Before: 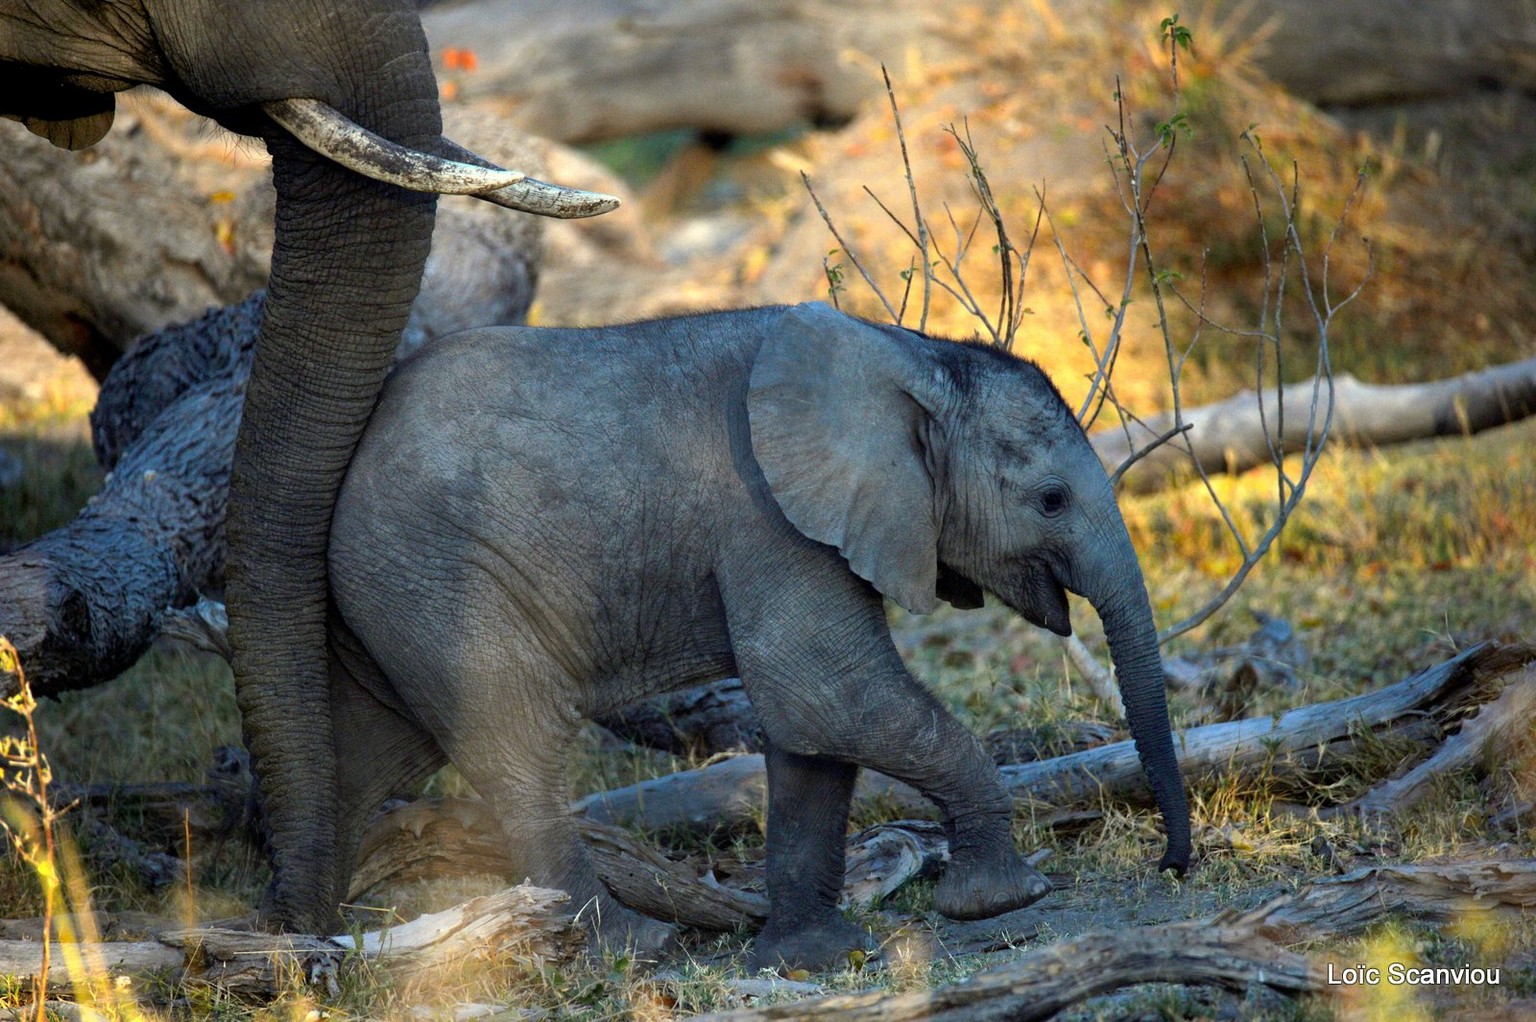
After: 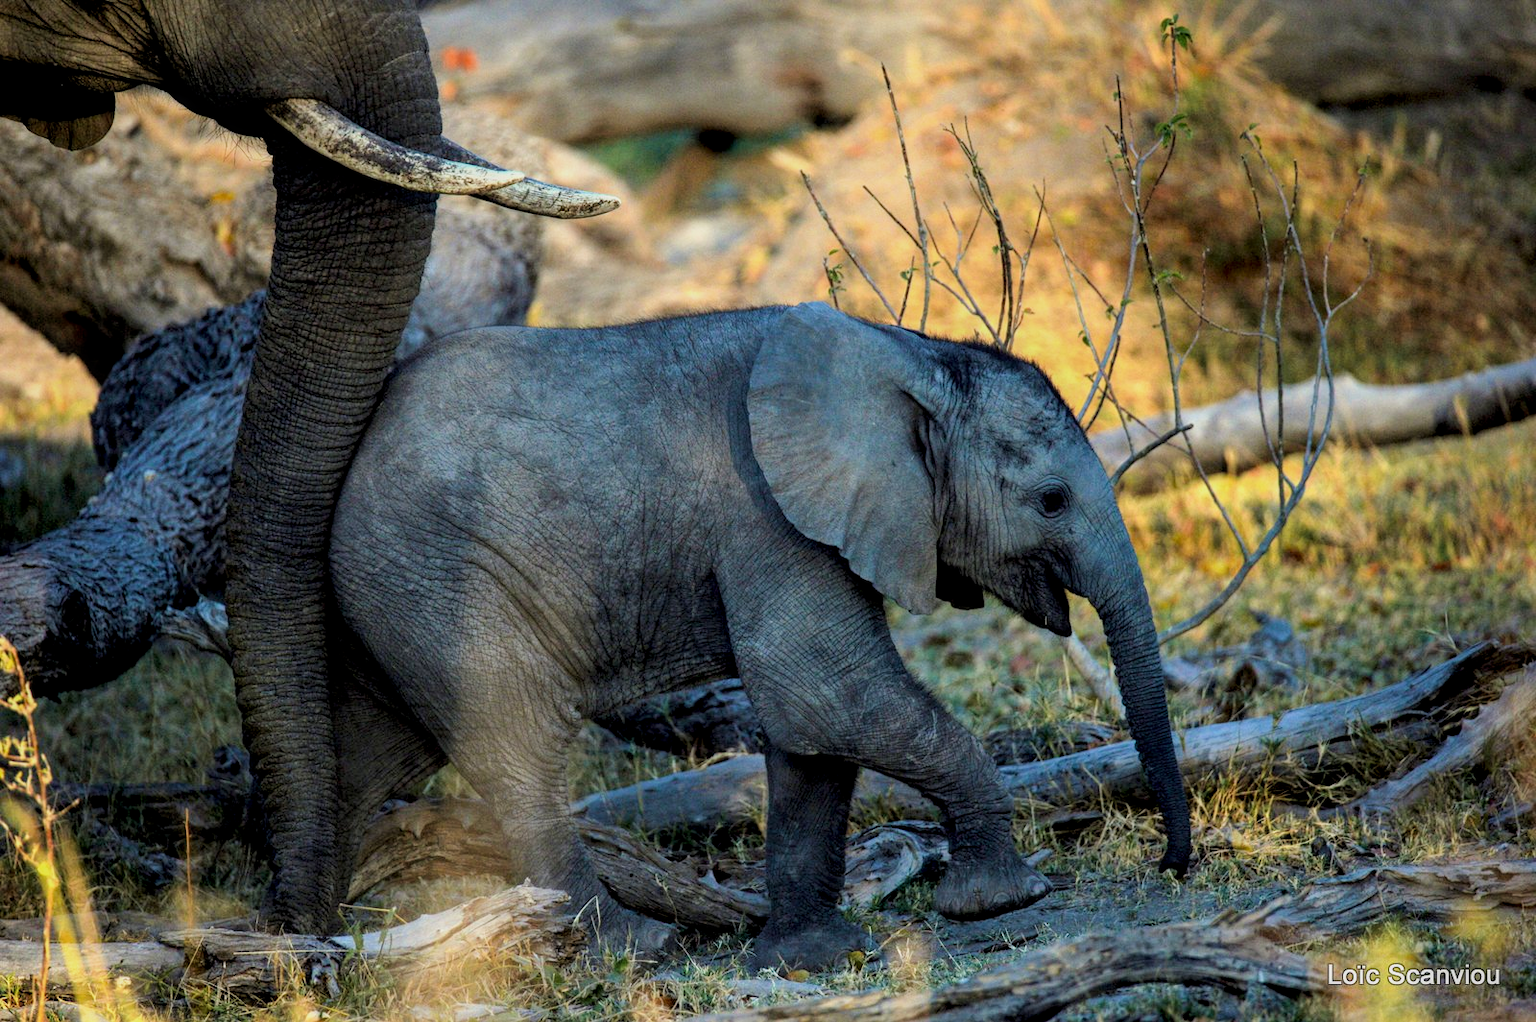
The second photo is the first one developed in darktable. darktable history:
velvia: on, module defaults
filmic rgb: black relative exposure -8.02 EV, white relative exposure 4 EV, hardness 4.17
local contrast: detail 130%
